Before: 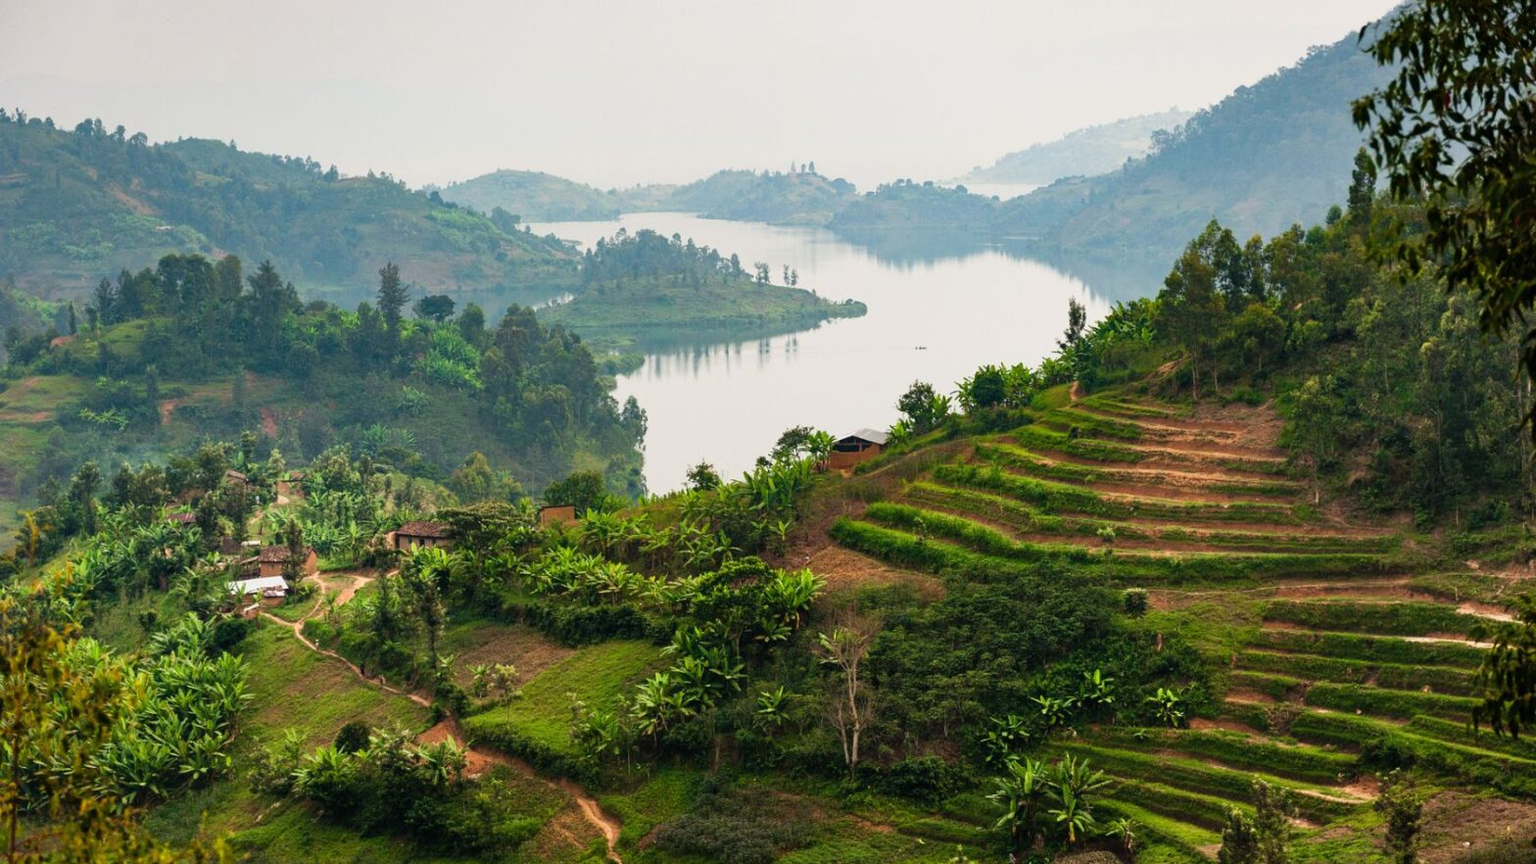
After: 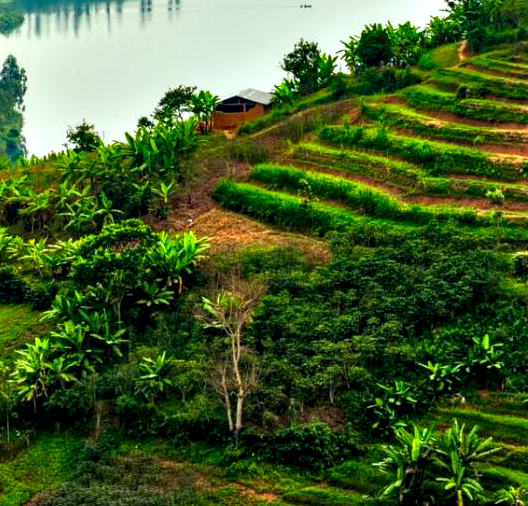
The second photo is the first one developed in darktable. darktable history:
crop: left 40.445%, top 39.66%, right 25.844%, bottom 2.93%
local contrast: on, module defaults
color correction: highlights a* -7.62, highlights b* 1.49, shadows a* -3.34, saturation 1.42
contrast equalizer: y [[0.6 ×6], [0.55 ×6], [0 ×6], [0 ×6], [0 ×6]]
